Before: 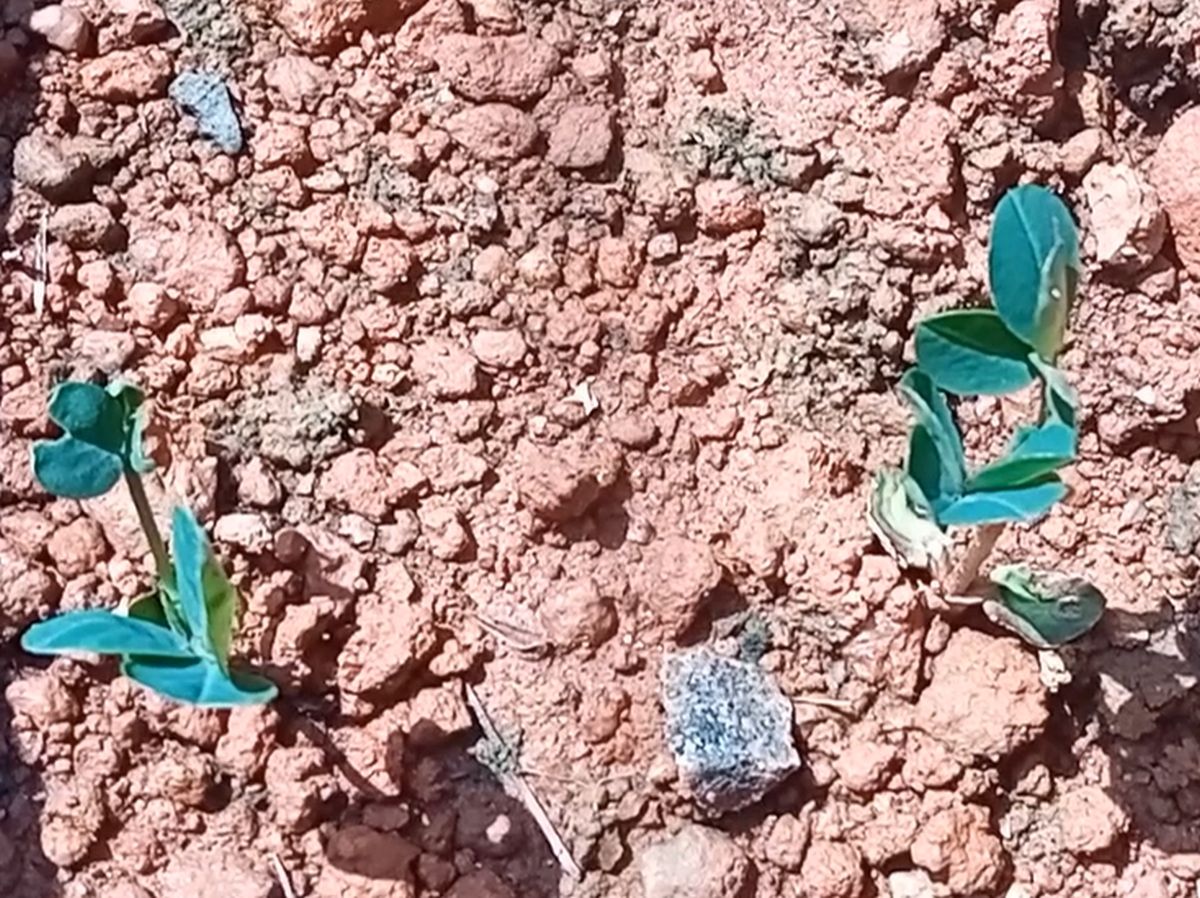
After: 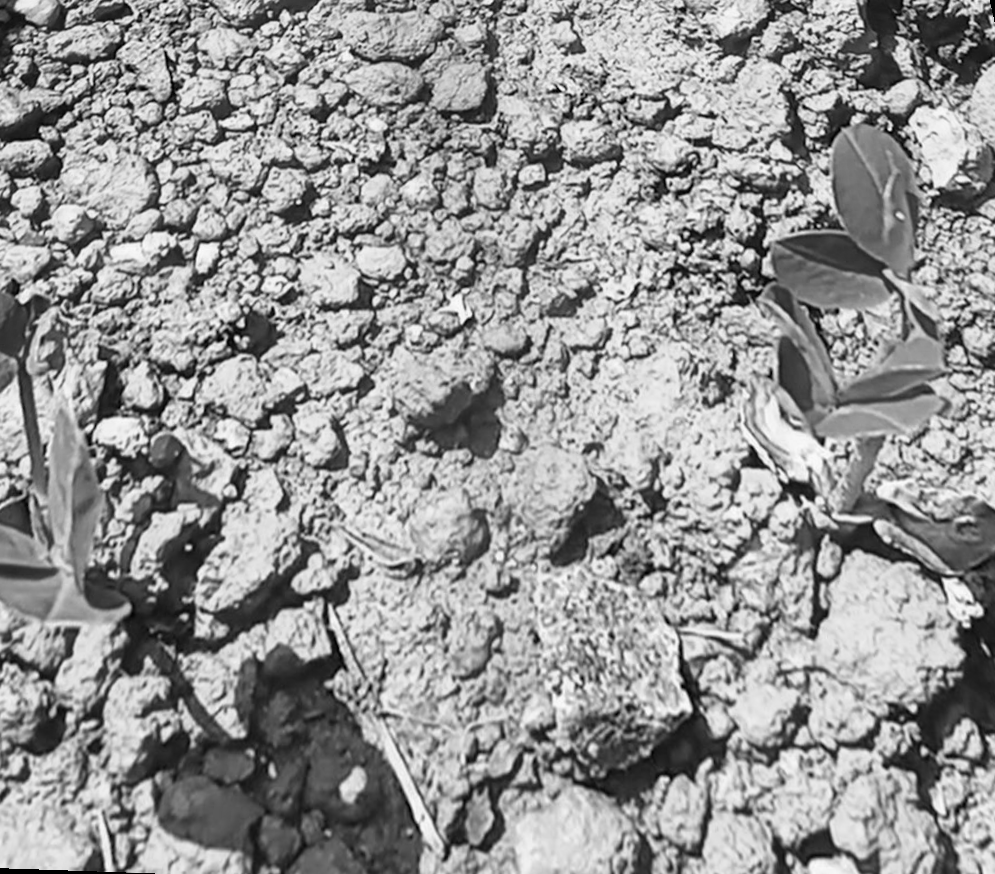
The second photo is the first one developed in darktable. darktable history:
monochrome: a 32, b 64, size 2.3
rotate and perspective: rotation 0.72°, lens shift (vertical) -0.352, lens shift (horizontal) -0.051, crop left 0.152, crop right 0.859, crop top 0.019, crop bottom 0.964
